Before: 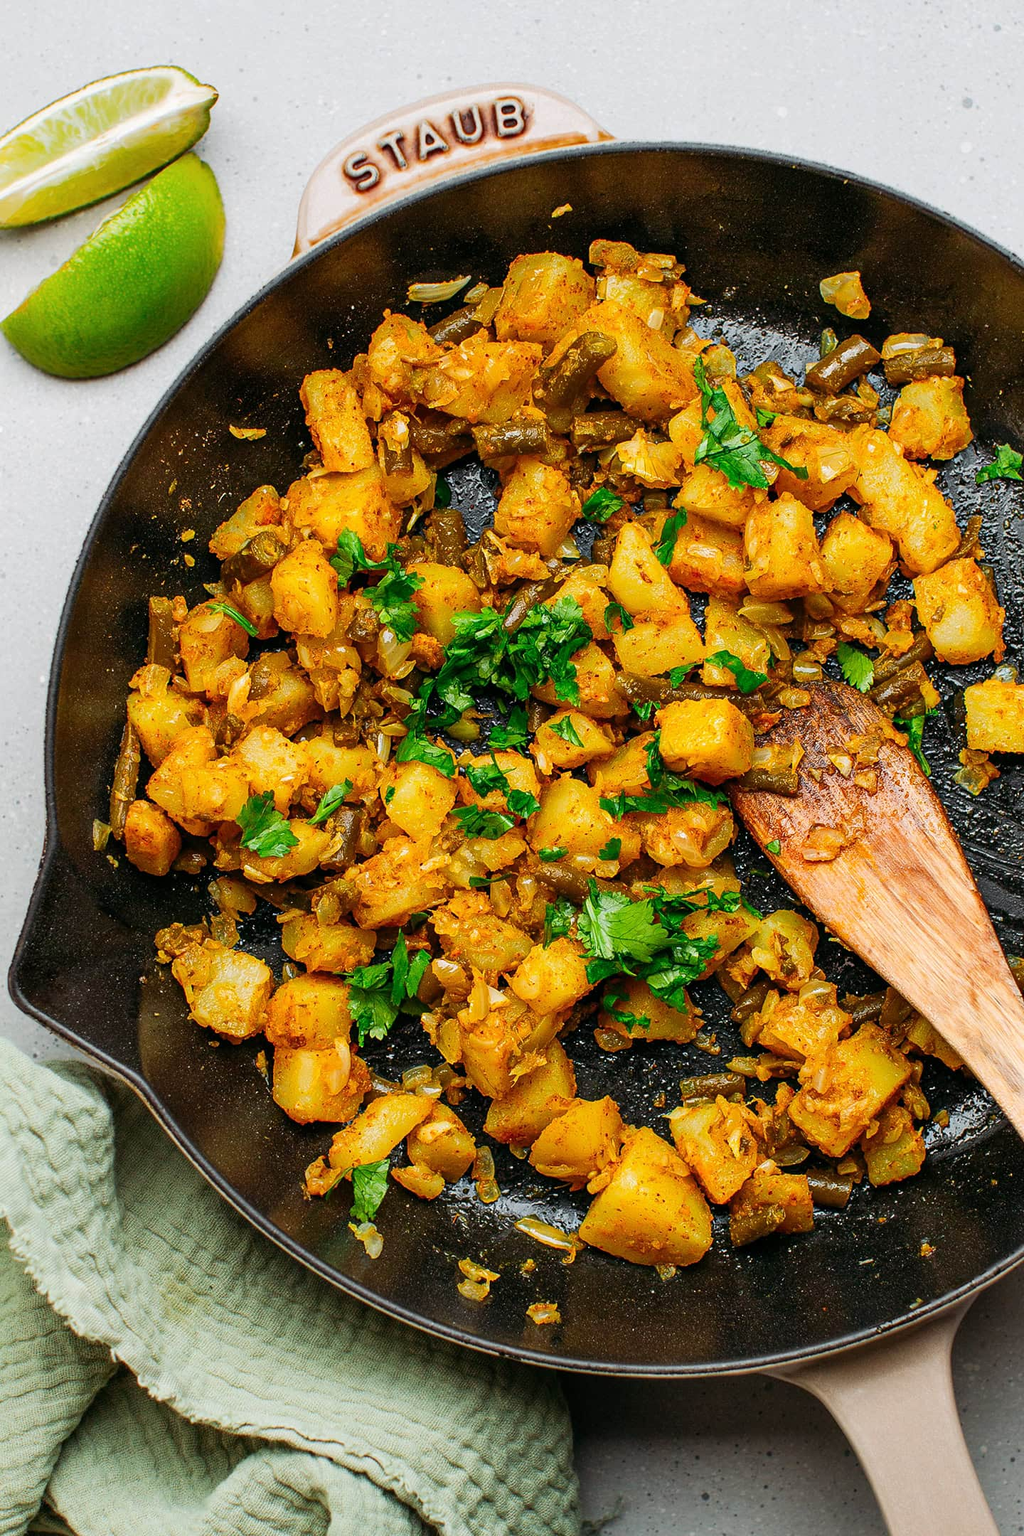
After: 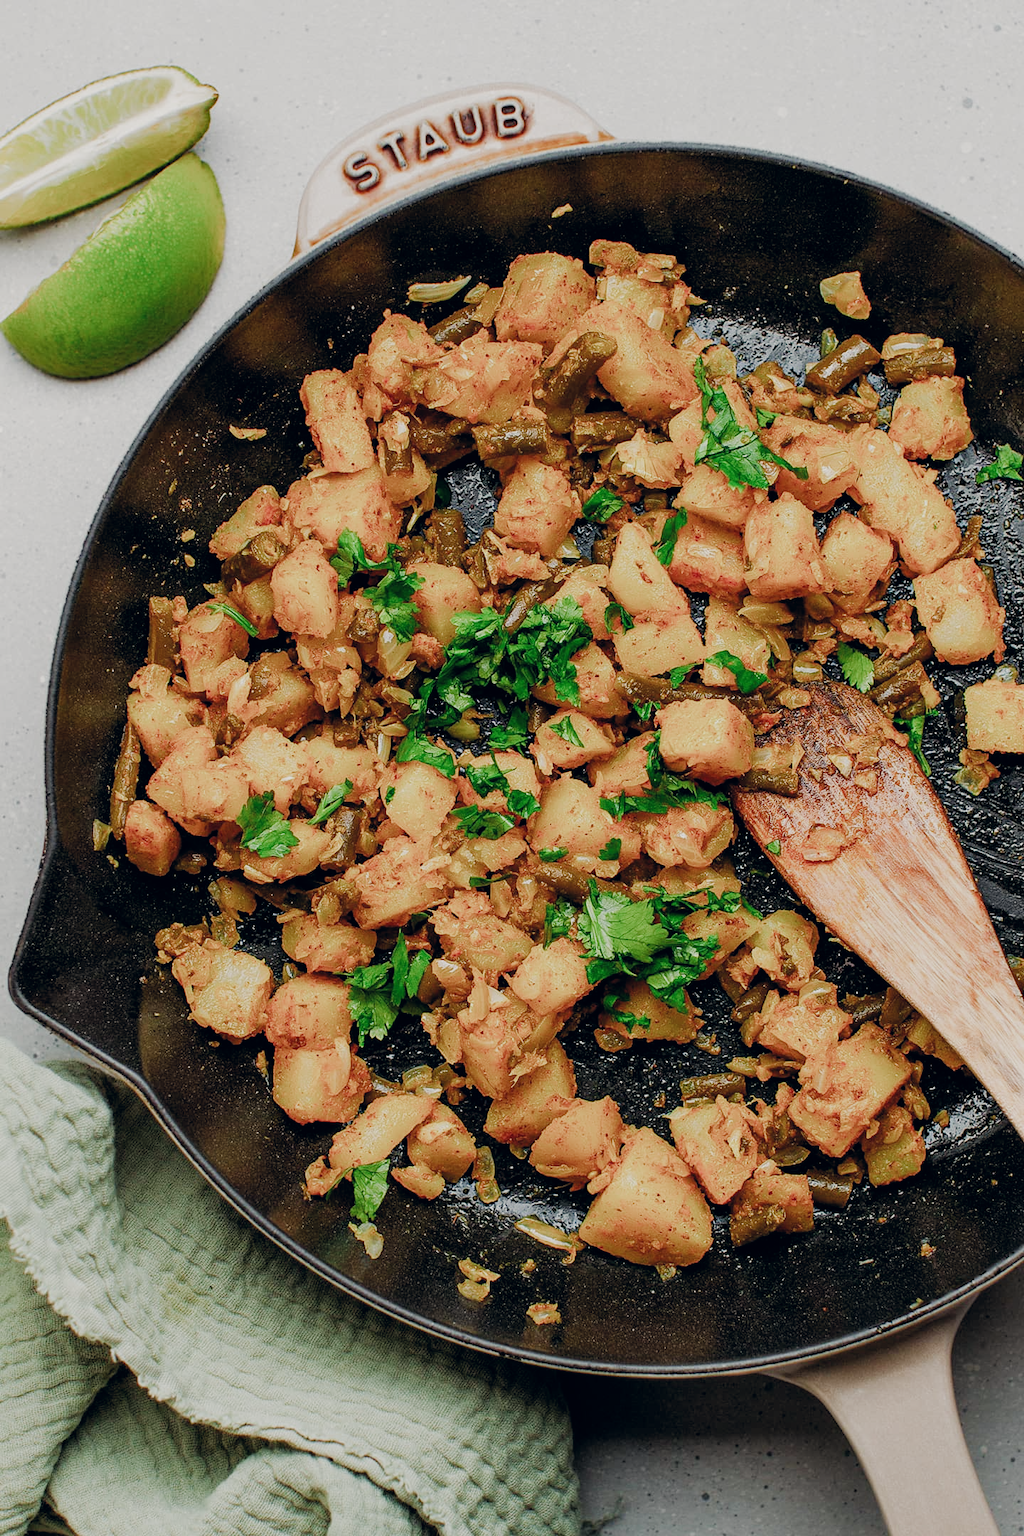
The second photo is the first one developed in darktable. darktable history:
filmic rgb: black relative exposure -7.65 EV, white relative exposure 4.56 EV, hardness 3.61, preserve chrominance RGB euclidean norm (legacy), color science v4 (2020)
color correction: highlights a* 0.461, highlights b* 2.68, shadows a* -1.27, shadows b* -4.4
